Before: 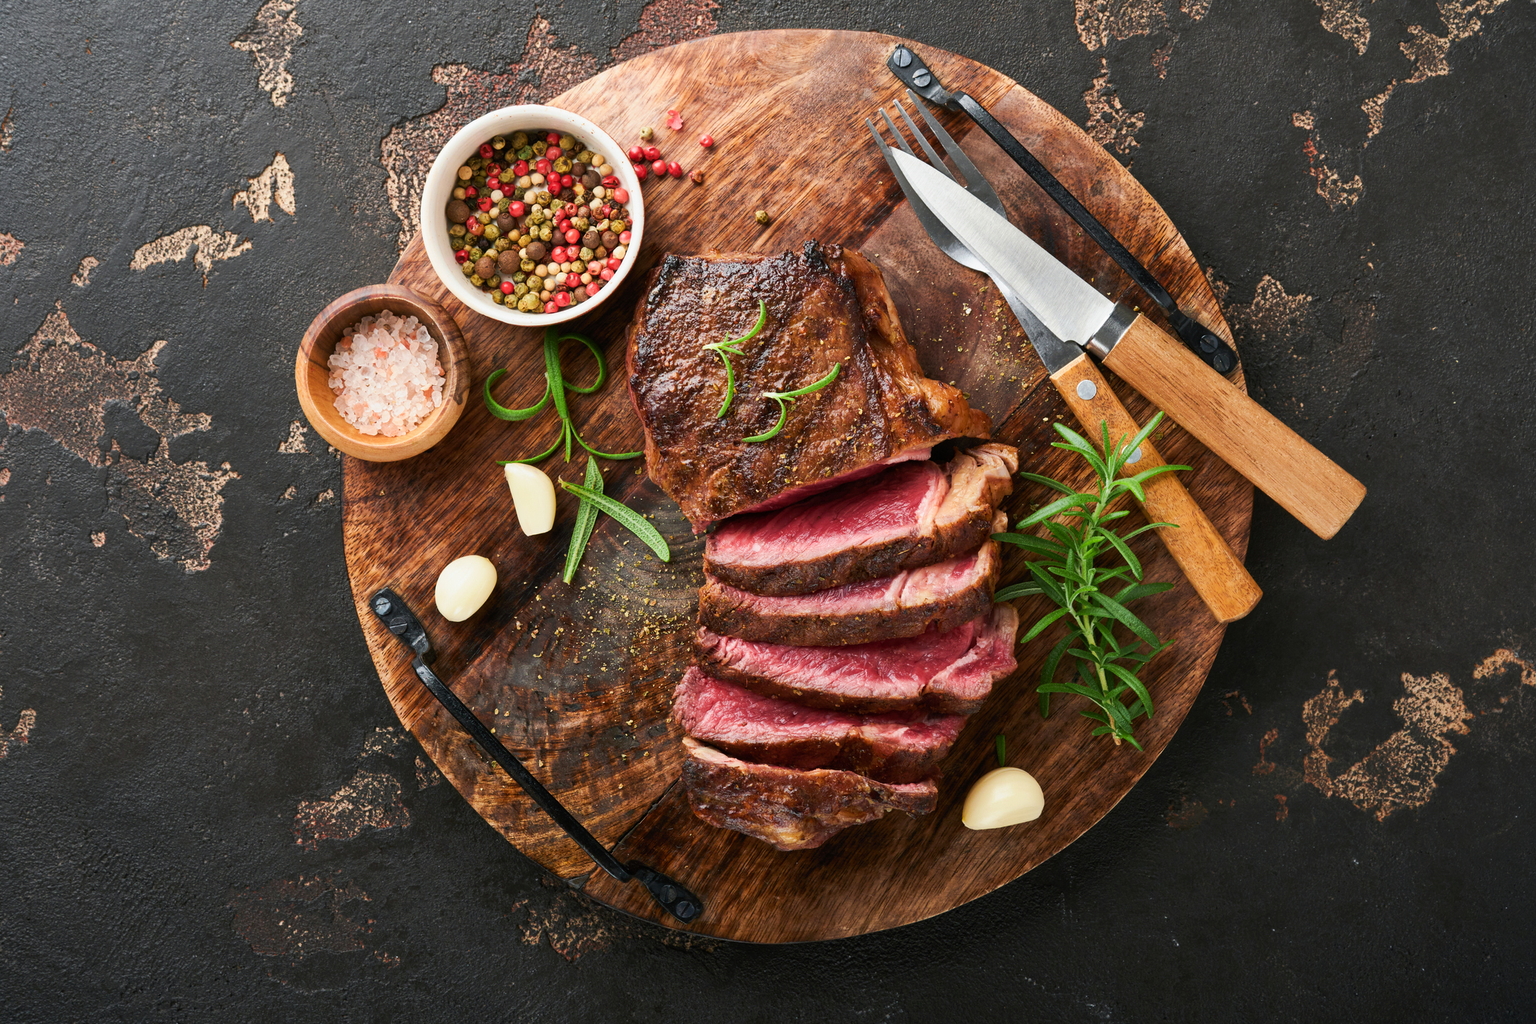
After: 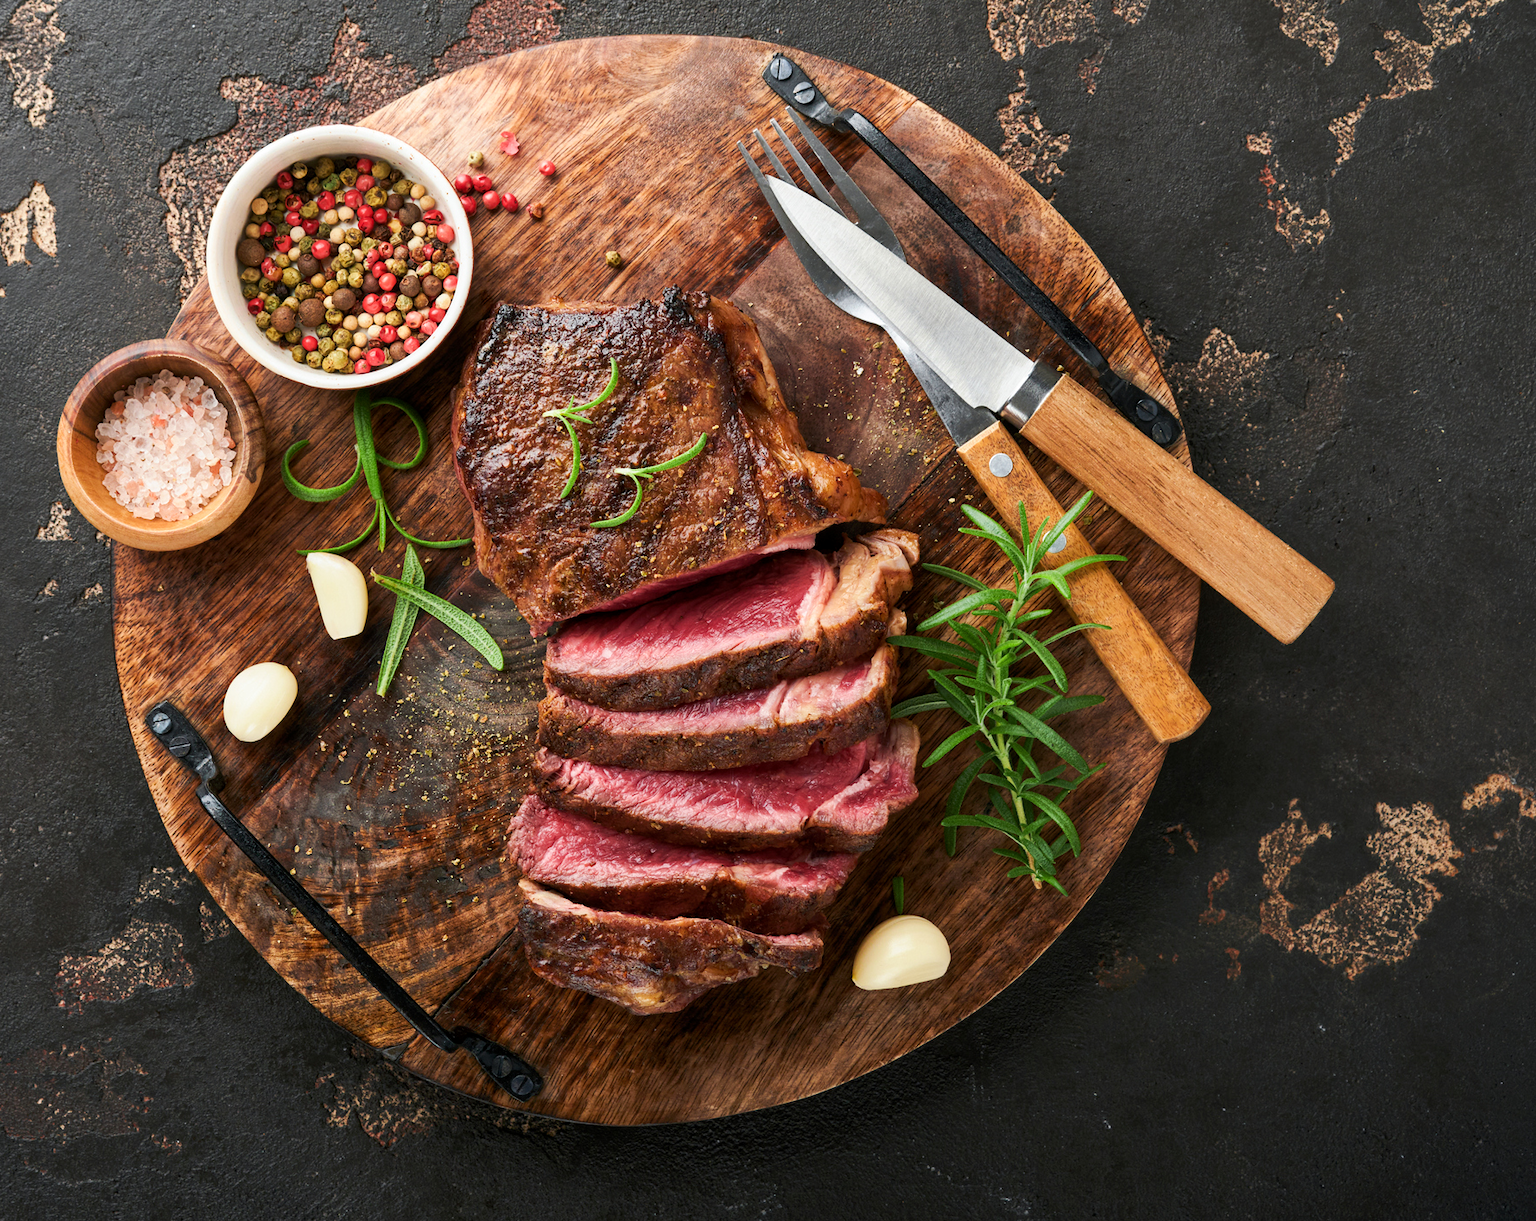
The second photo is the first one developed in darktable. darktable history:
crop: left 16.145%
local contrast: highlights 100%, shadows 100%, detail 120%, midtone range 0.2
